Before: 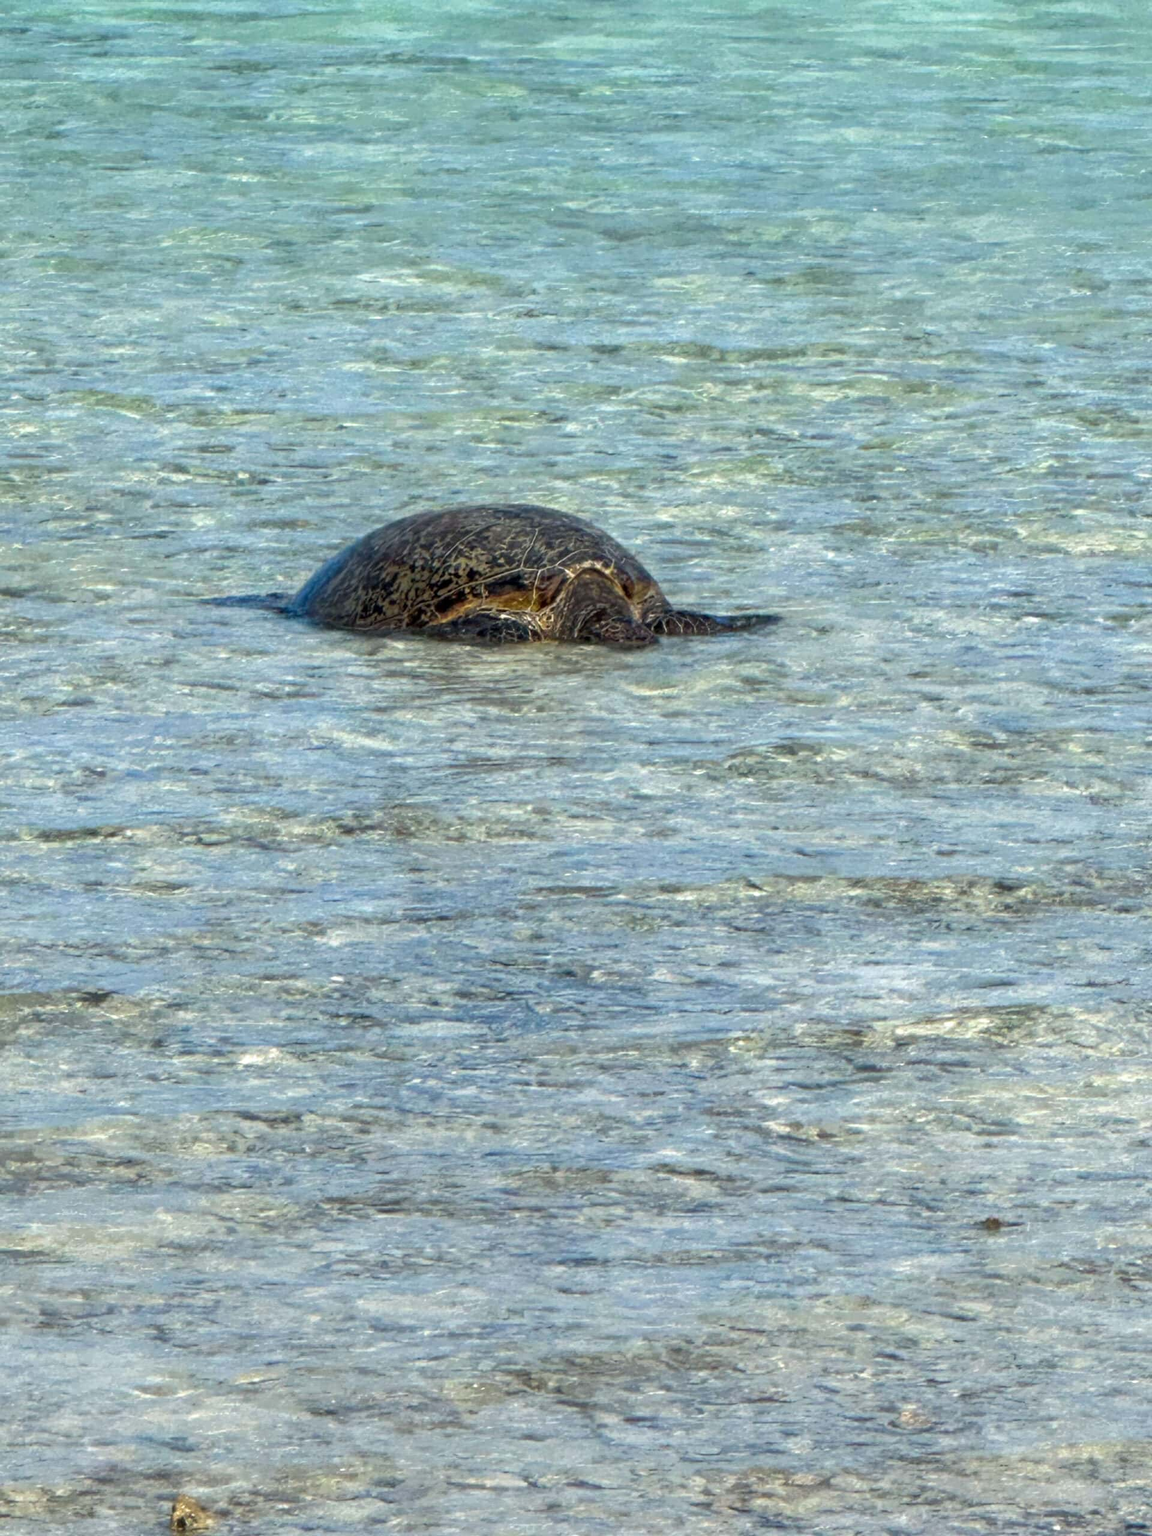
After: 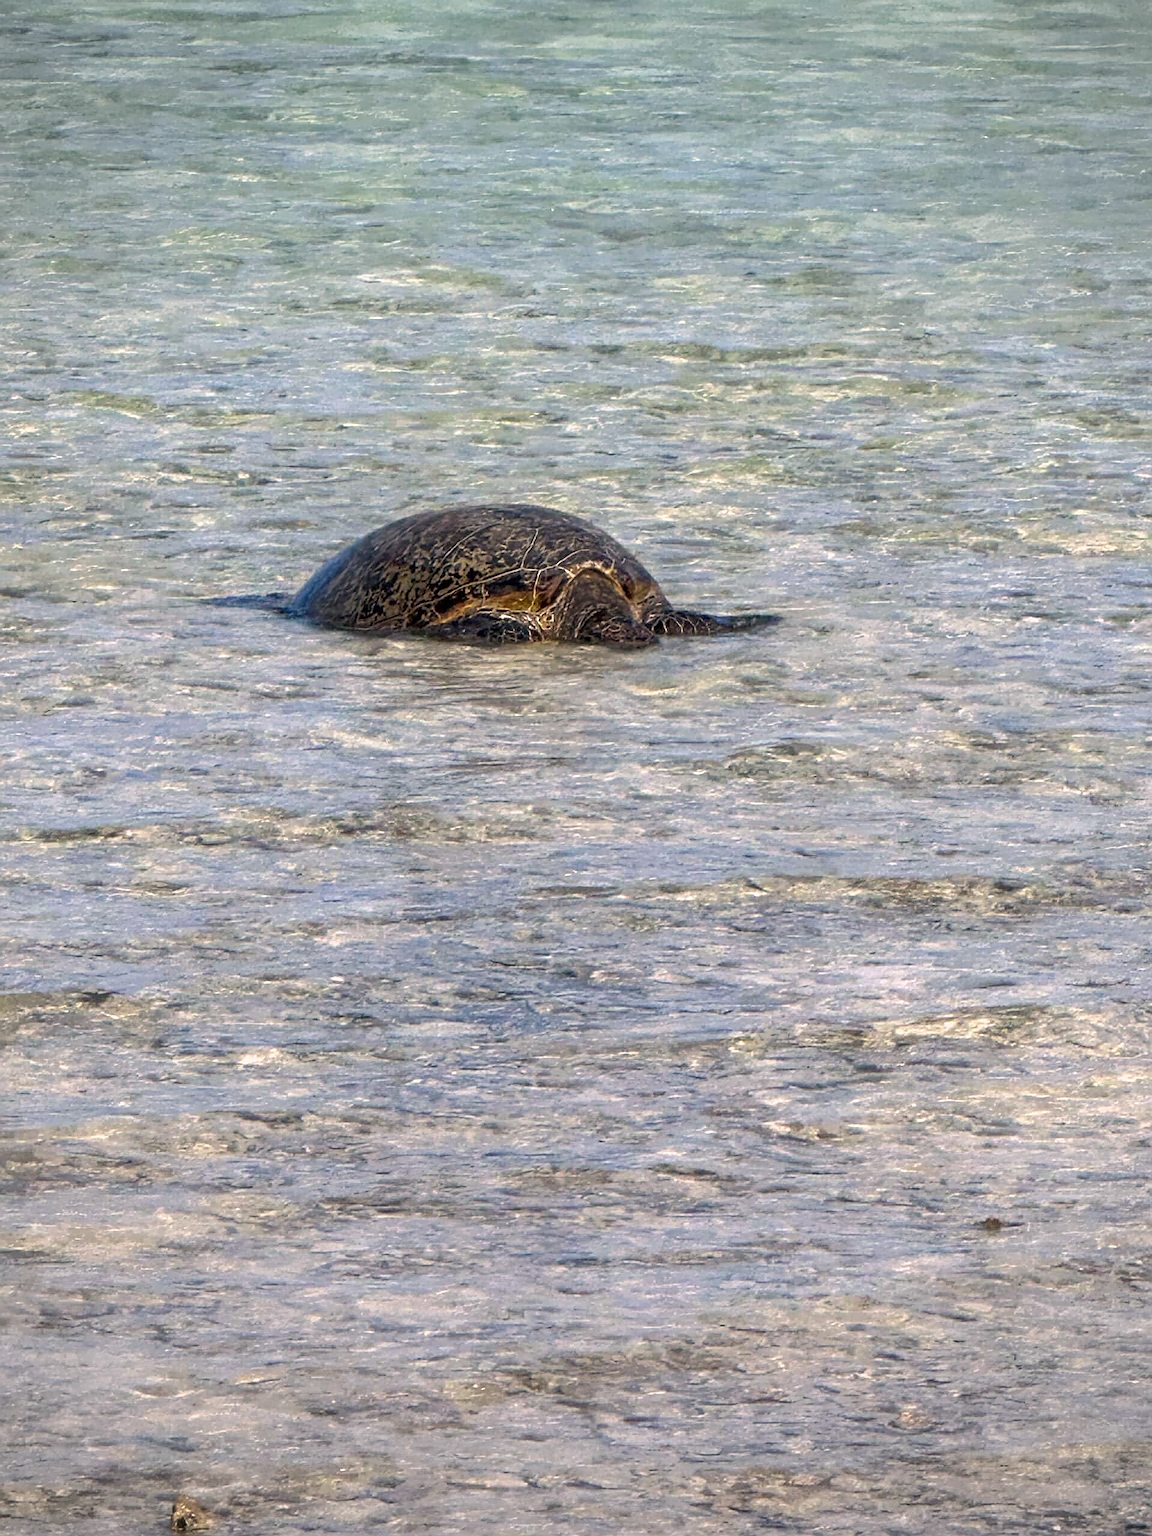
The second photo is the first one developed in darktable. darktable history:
vignetting: fall-off radius 60.65%
sharpen: radius 1.4, amount 1.25, threshold 0.7
color correction: highlights a* 12.23, highlights b* 5.41
